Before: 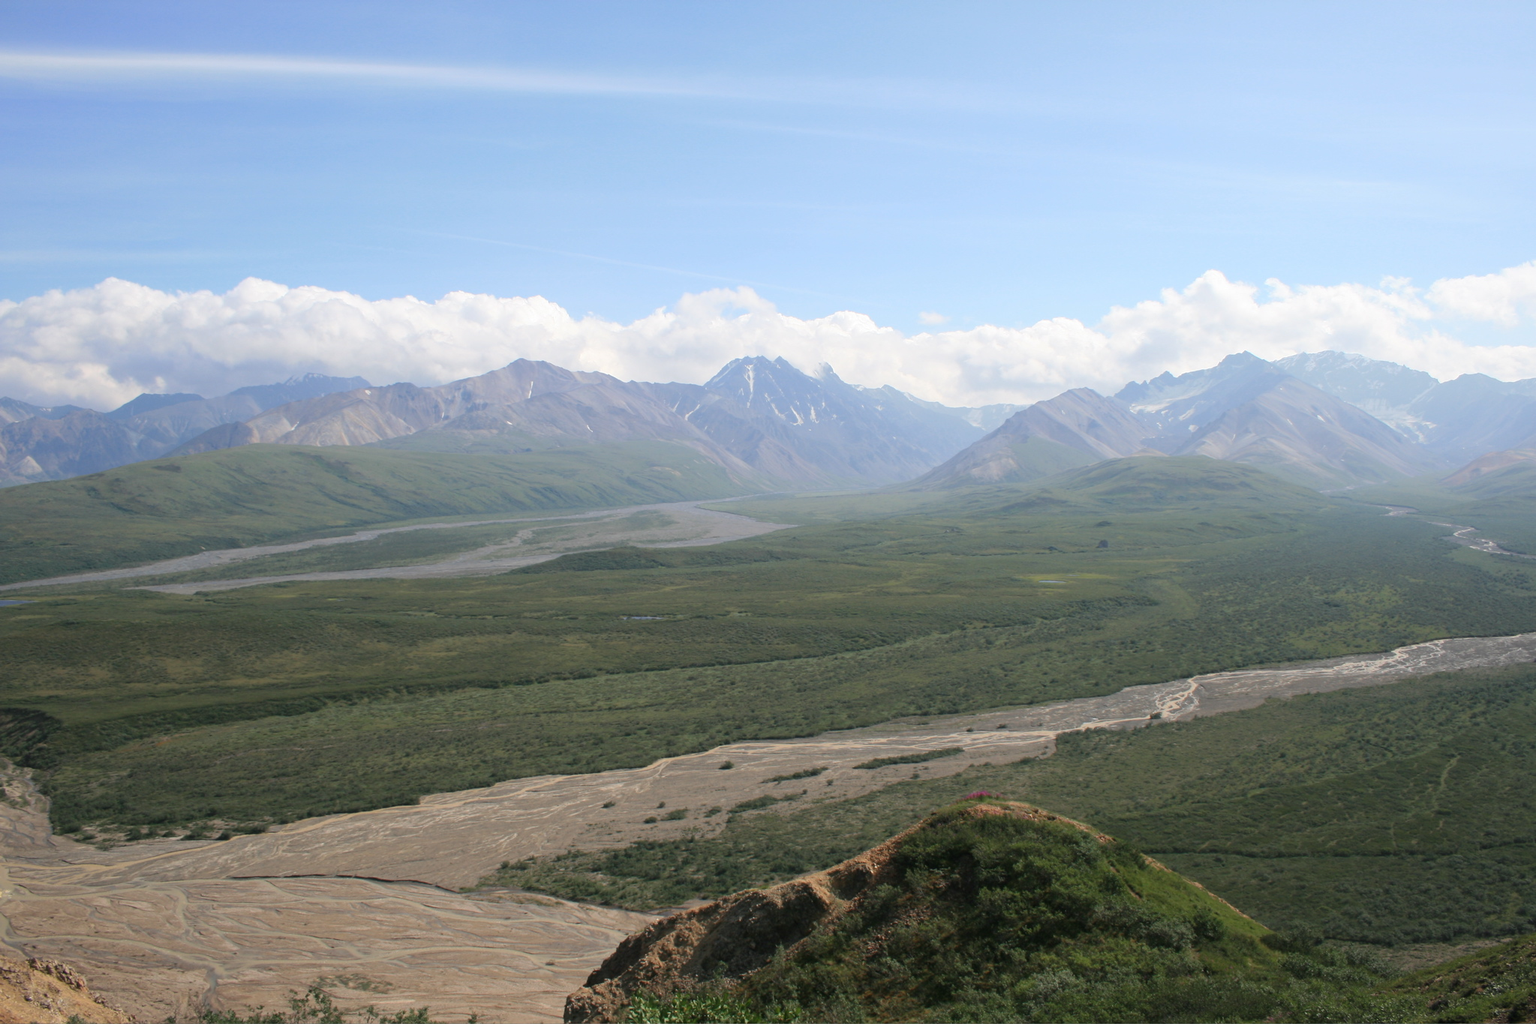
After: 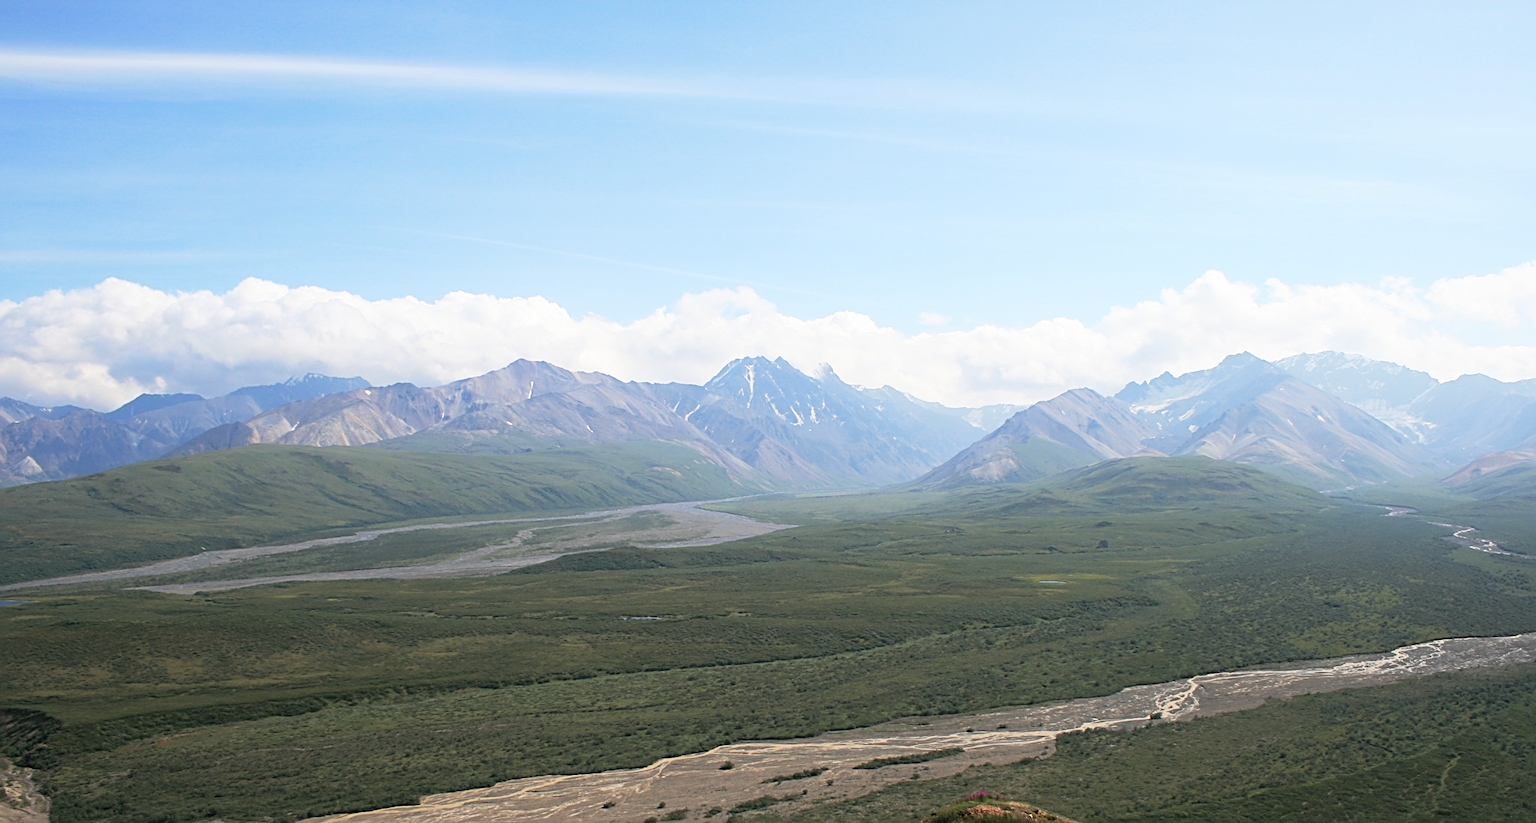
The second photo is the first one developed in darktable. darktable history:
crop: bottom 19.601%
base curve: curves: ch0 [(0, 0) (0.257, 0.25) (0.482, 0.586) (0.757, 0.871) (1, 1)], preserve colors none
sharpen: radius 2.571, amount 0.699
